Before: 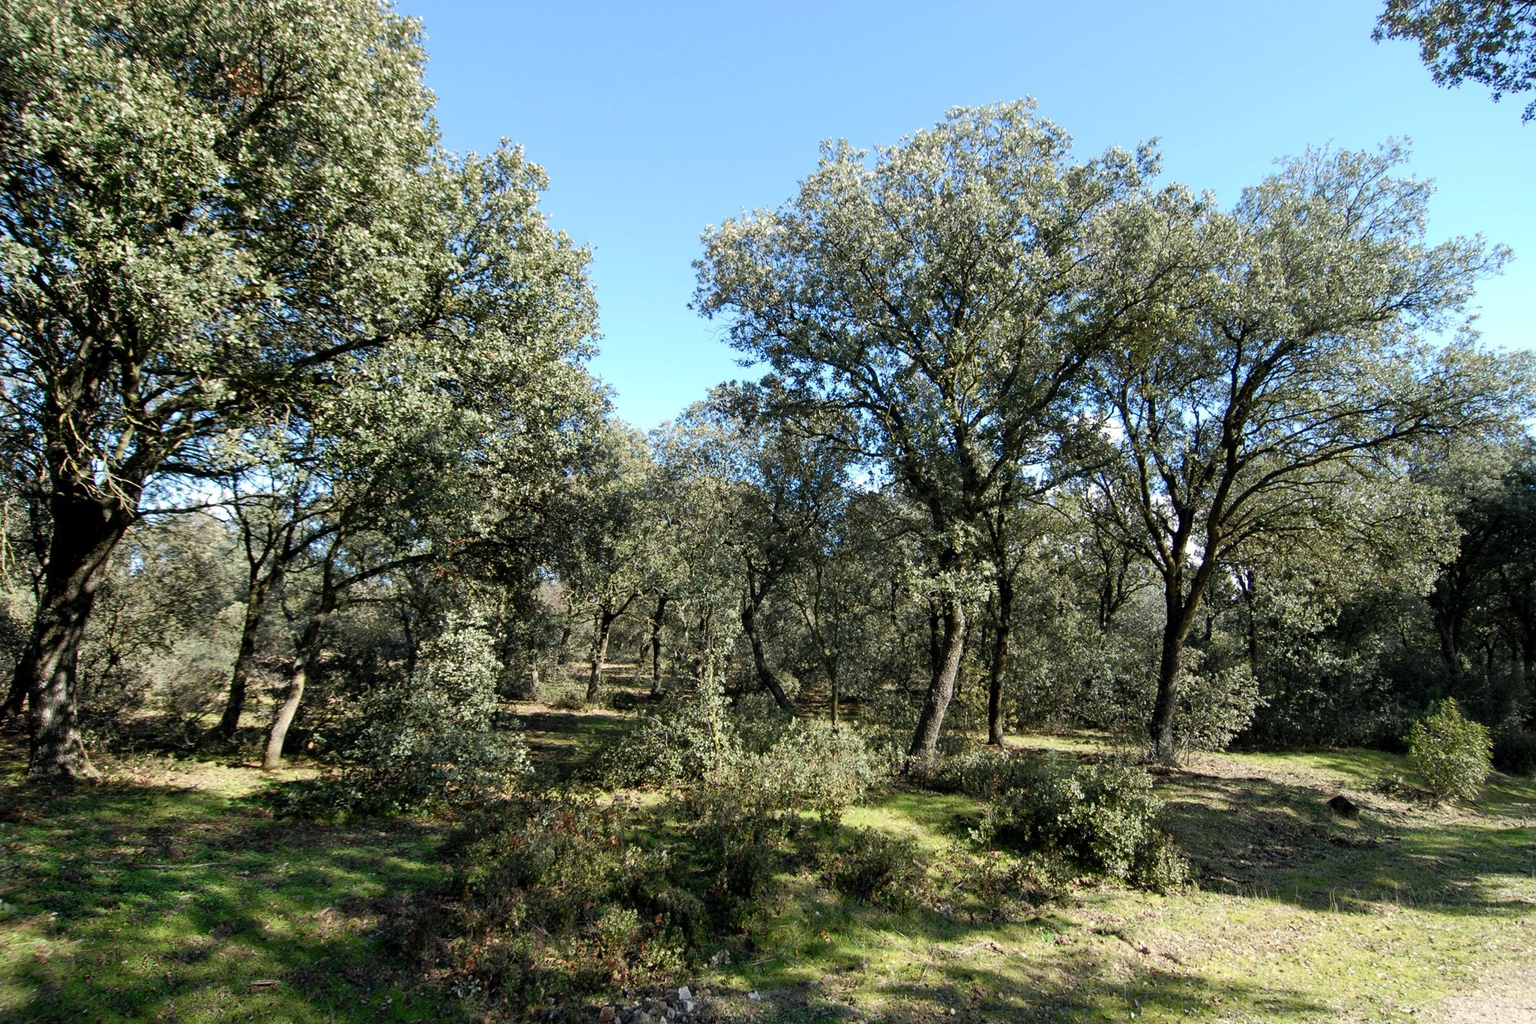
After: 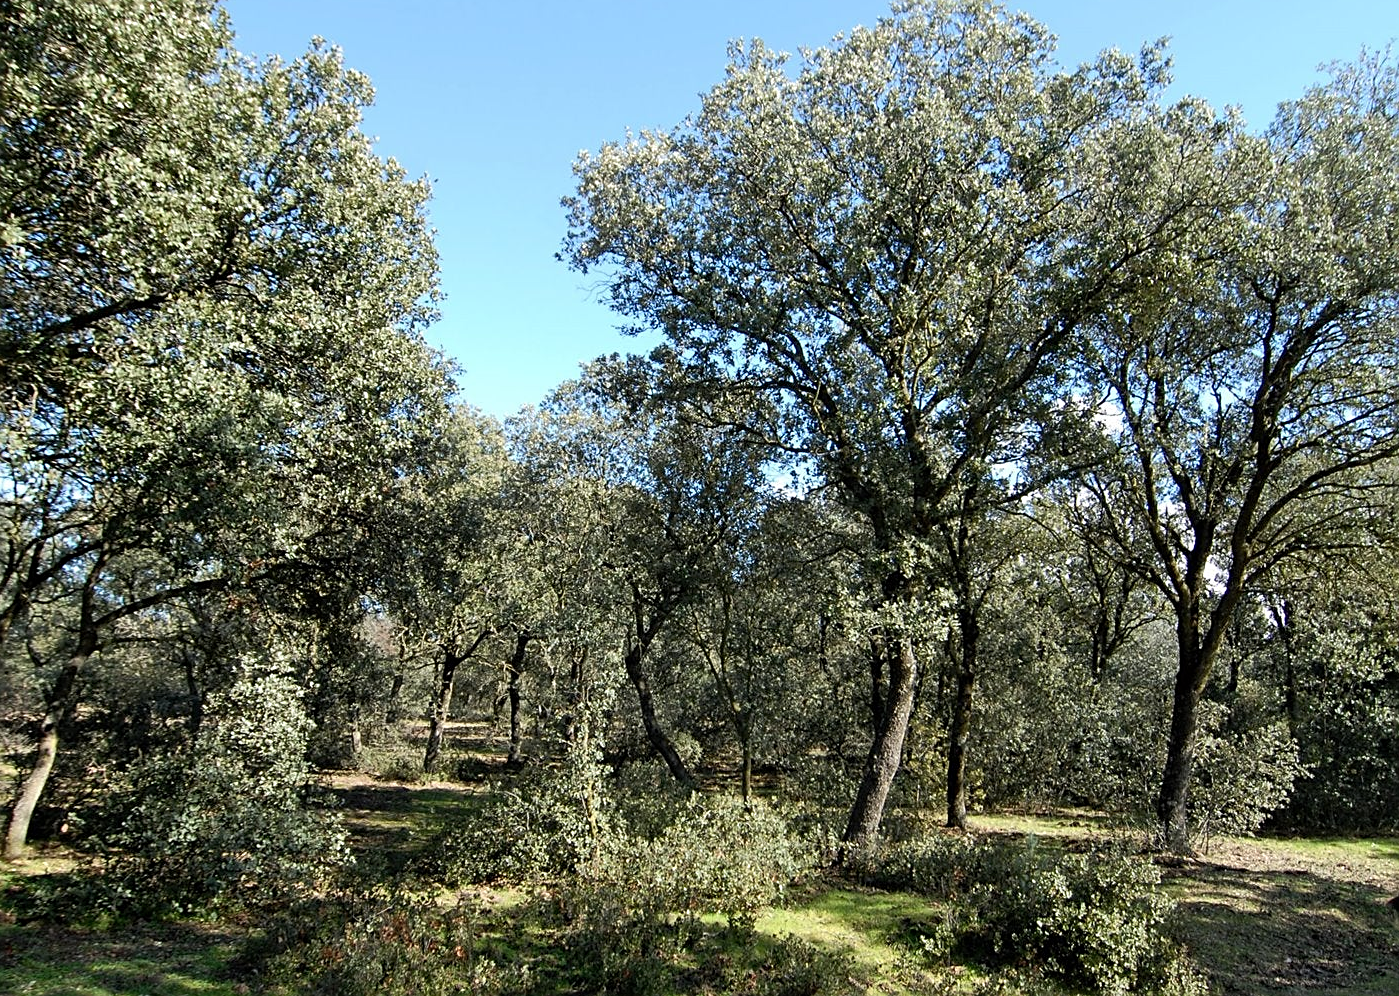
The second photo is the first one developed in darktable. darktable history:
shadows and highlights: radius 334.93, shadows 63.48, highlights 6.06, compress 87.7%, highlights color adjustment 39.73%, soften with gaussian
sharpen: on, module defaults
crop and rotate: left 17.046%, top 10.659%, right 12.989%, bottom 14.553%
